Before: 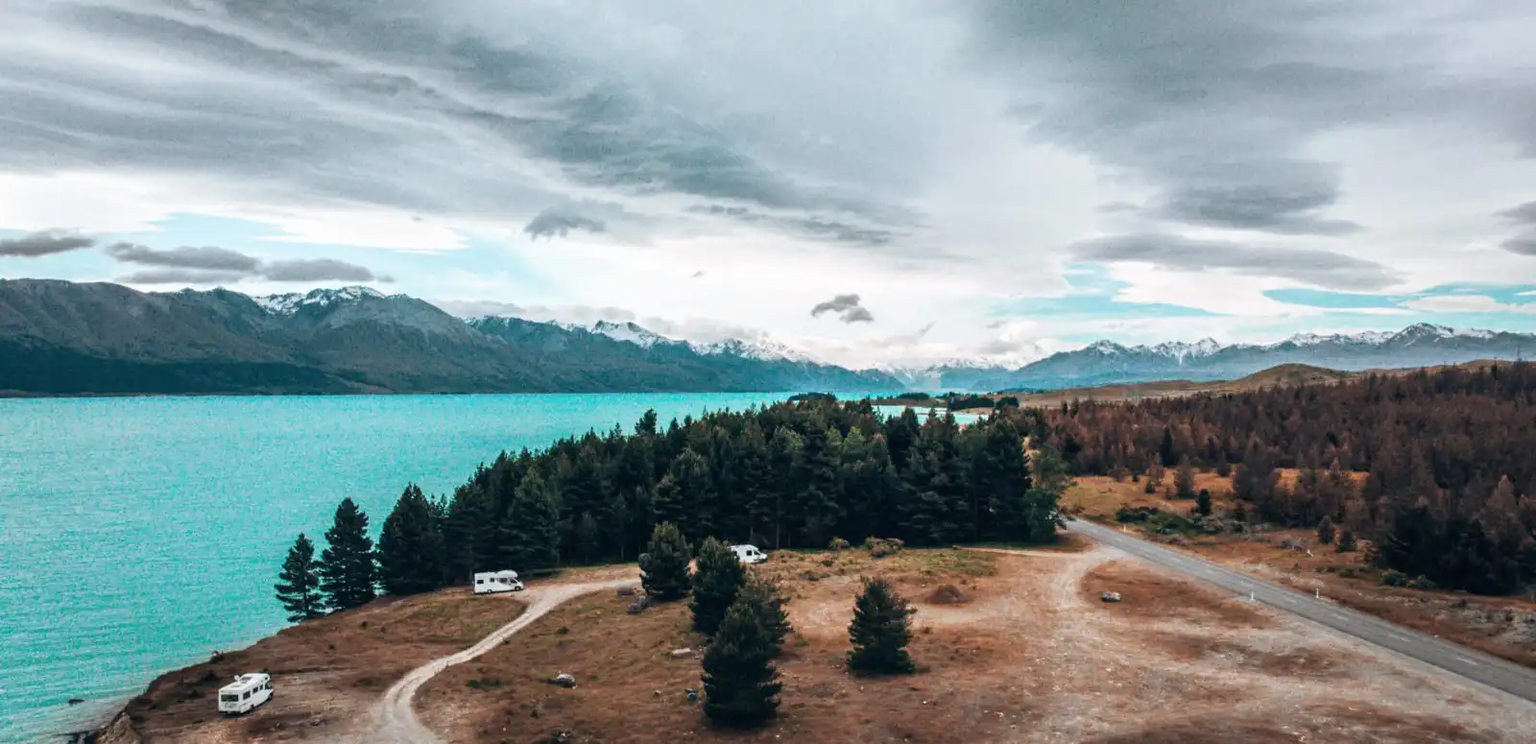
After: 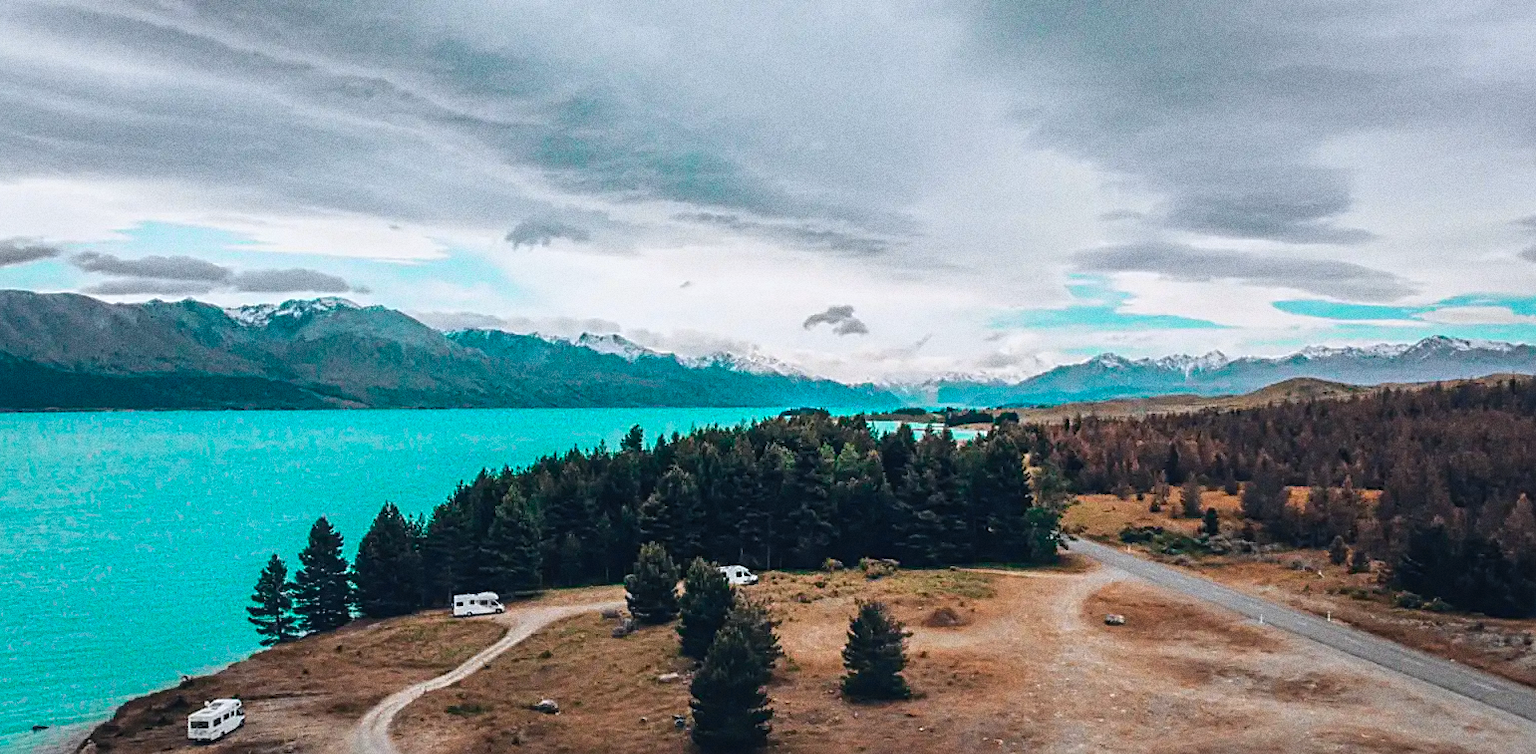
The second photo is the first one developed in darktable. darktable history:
sharpen: on, module defaults
crop and rotate: left 2.536%, right 1.107%, bottom 2.246%
grain: coarseness 11.82 ISO, strength 36.67%, mid-tones bias 74.17%
tone curve: curves: ch0 [(0, 0.026) (0.175, 0.178) (0.463, 0.502) (0.796, 0.764) (1, 0.961)]; ch1 [(0, 0) (0.437, 0.398) (0.469, 0.472) (0.505, 0.504) (0.553, 0.552) (1, 1)]; ch2 [(0, 0) (0.505, 0.495) (0.579, 0.579) (1, 1)], color space Lab, independent channels, preserve colors none
color balance rgb: perceptual saturation grading › global saturation 10%
